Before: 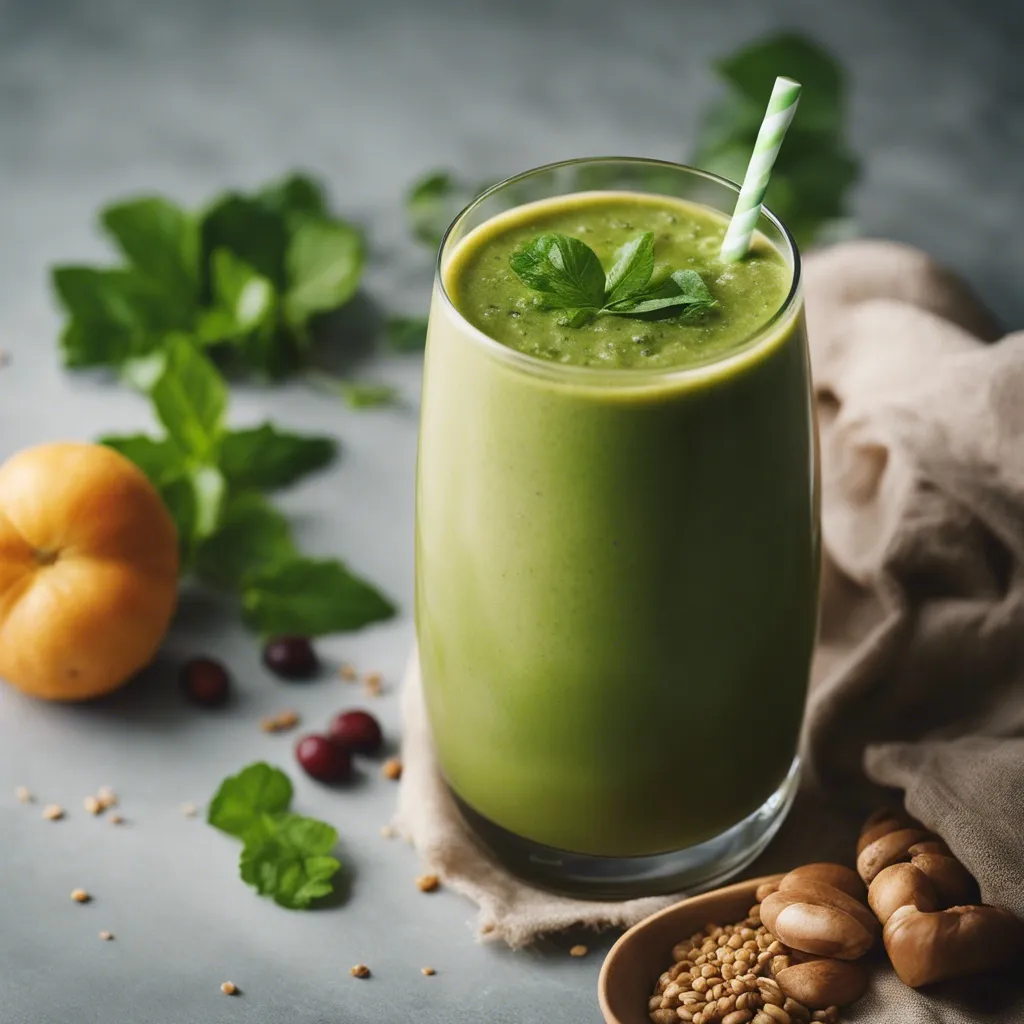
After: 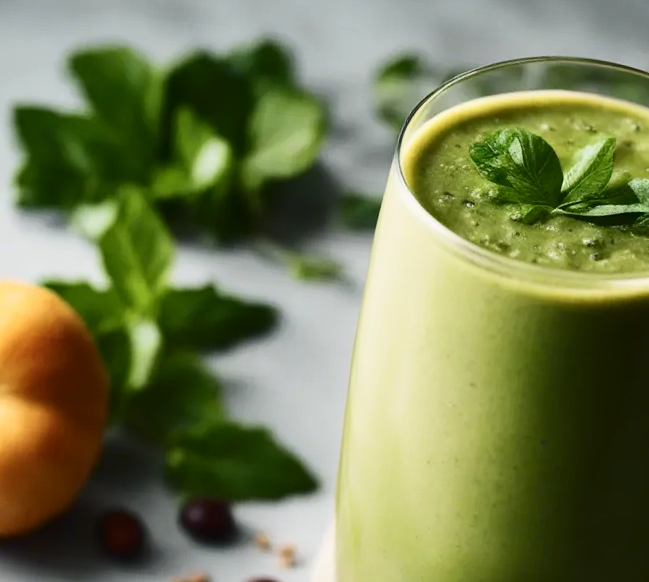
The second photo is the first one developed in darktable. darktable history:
crop and rotate: angle -6.44°, left 2.137%, top 6.889%, right 27.759%, bottom 30.237%
contrast brightness saturation: contrast 0.282
